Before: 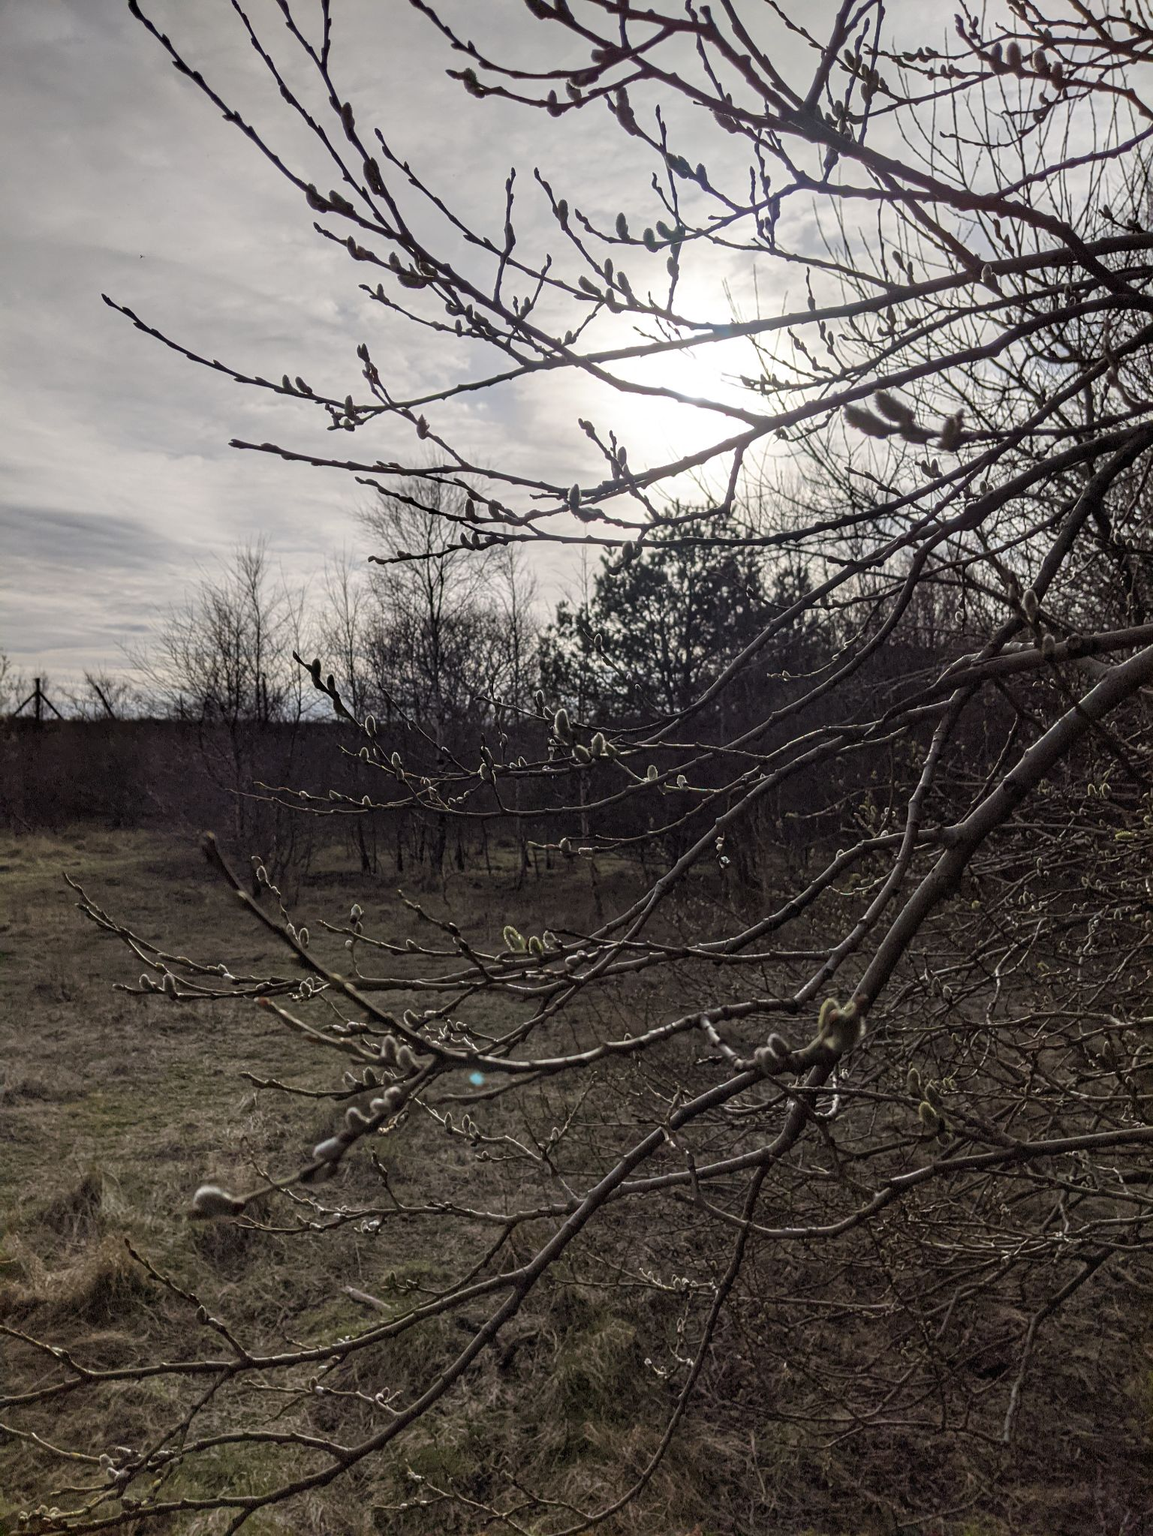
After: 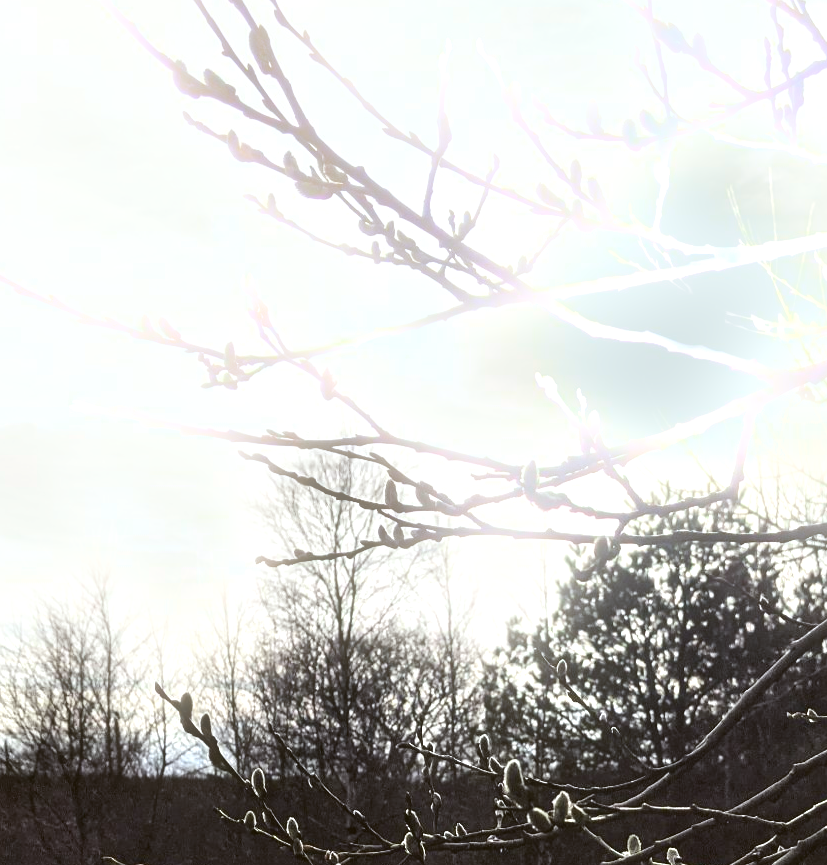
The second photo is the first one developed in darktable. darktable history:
exposure: exposure 0.6 EV, compensate highlight preservation false
tone equalizer: -8 EV -0.75 EV, -7 EV -0.7 EV, -6 EV -0.6 EV, -5 EV -0.4 EV, -3 EV 0.4 EV, -2 EV 0.6 EV, -1 EV 0.7 EV, +0 EV 0.75 EV, edges refinement/feathering 500, mask exposure compensation -1.57 EV, preserve details no
crop: left 15.306%, top 9.065%, right 30.789%, bottom 48.638%
color balance: lift [1.004, 1.002, 1.002, 0.998], gamma [1, 1.007, 1.002, 0.993], gain [1, 0.977, 1.013, 1.023], contrast -3.64%
bloom: size 9%, threshold 100%, strength 7%
